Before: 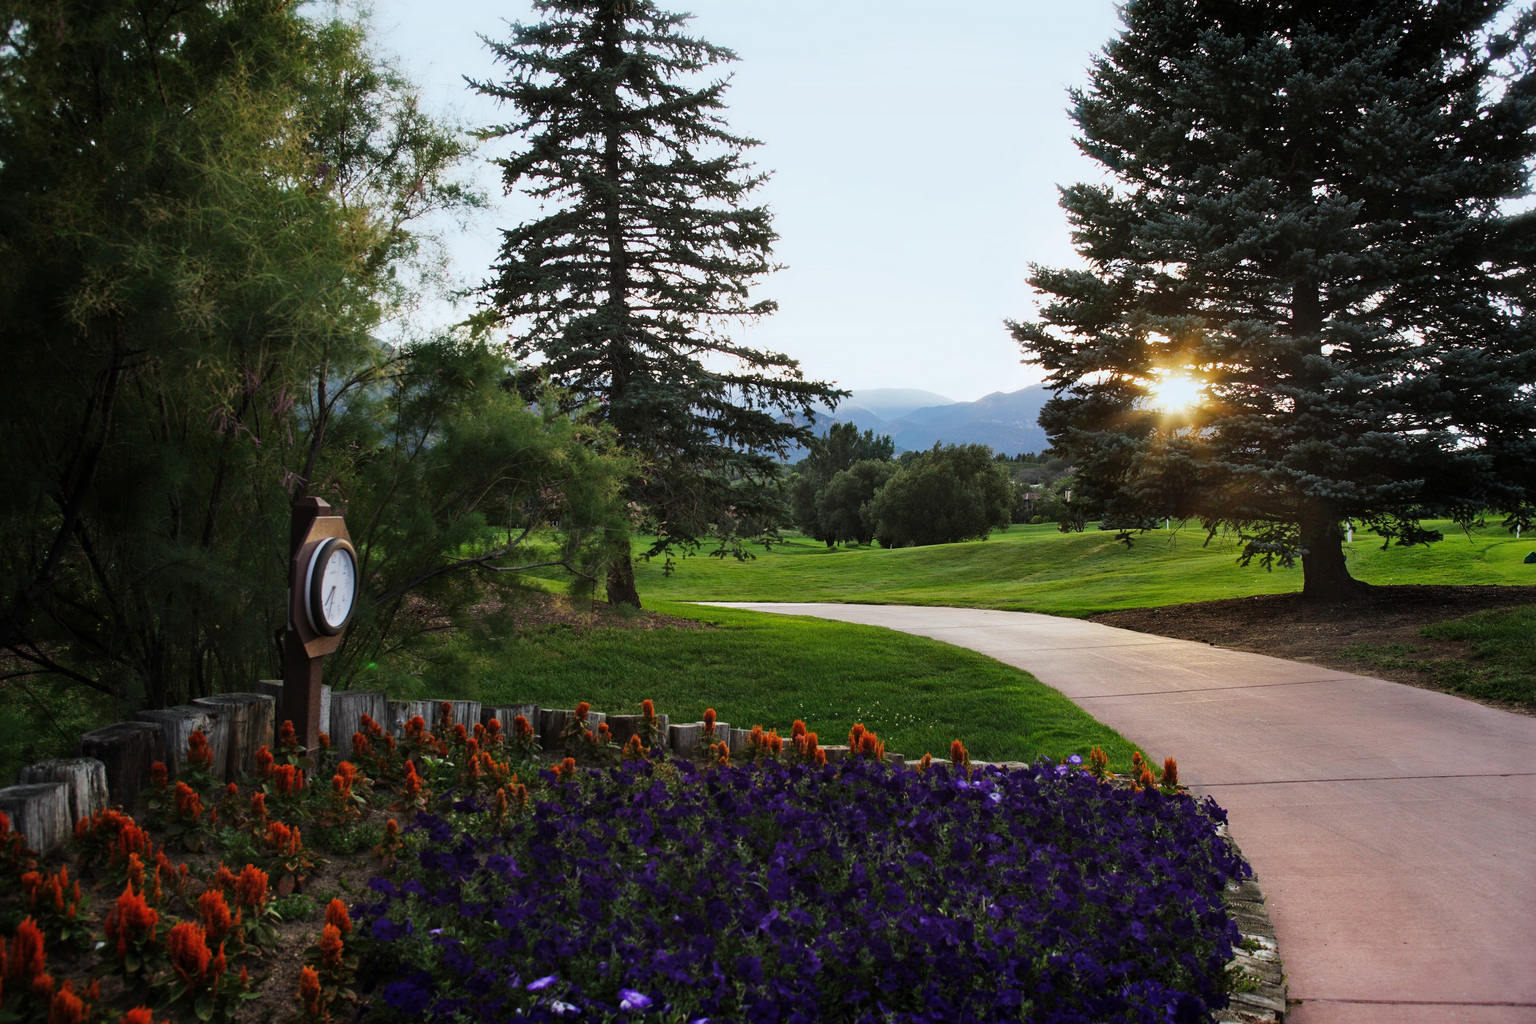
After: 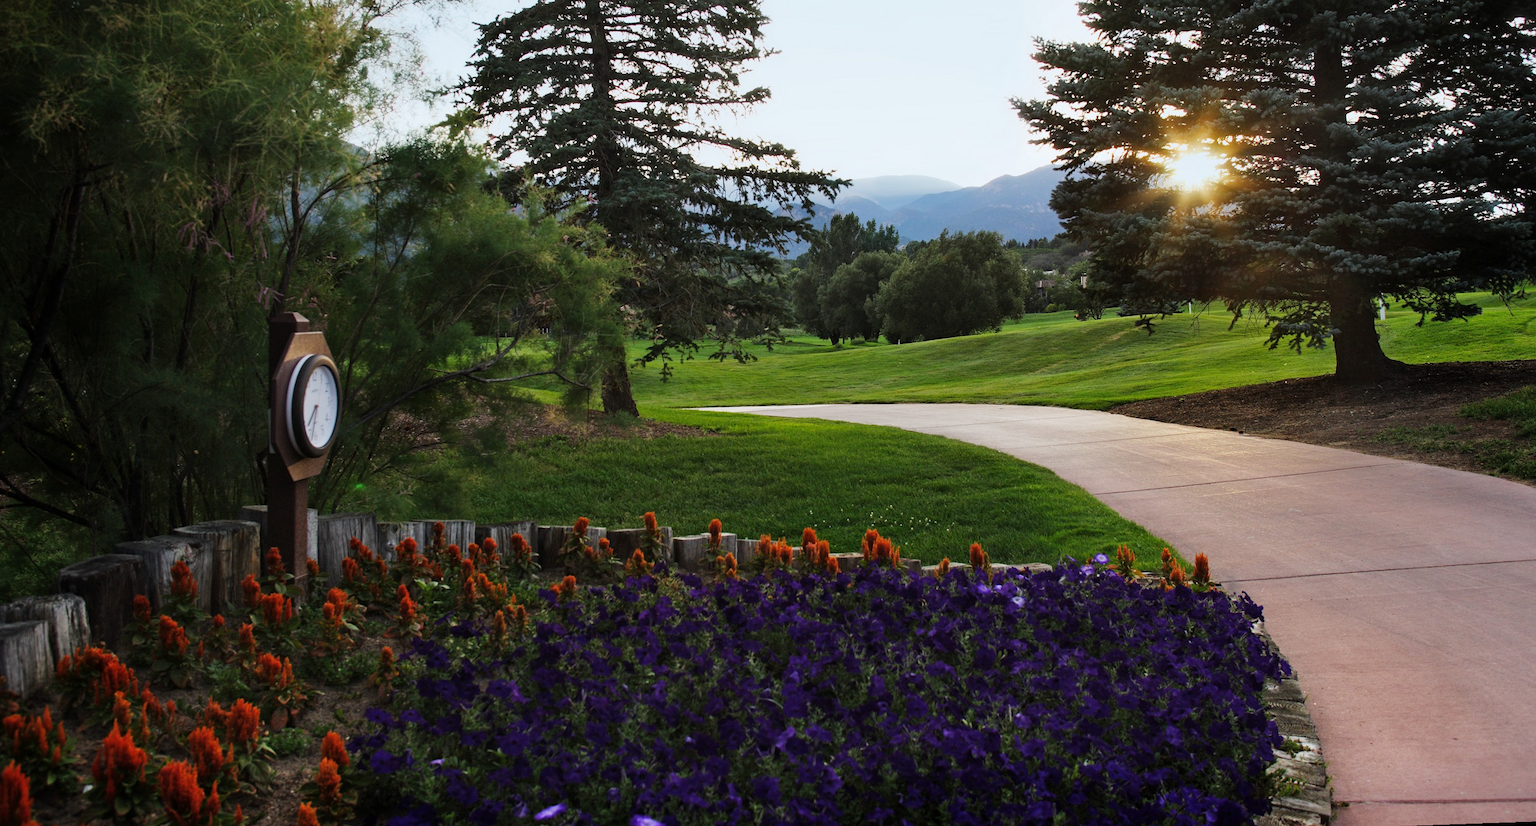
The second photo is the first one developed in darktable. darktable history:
crop and rotate: top 19.998%
rotate and perspective: rotation -2.12°, lens shift (vertical) 0.009, lens shift (horizontal) -0.008, automatic cropping original format, crop left 0.036, crop right 0.964, crop top 0.05, crop bottom 0.959
